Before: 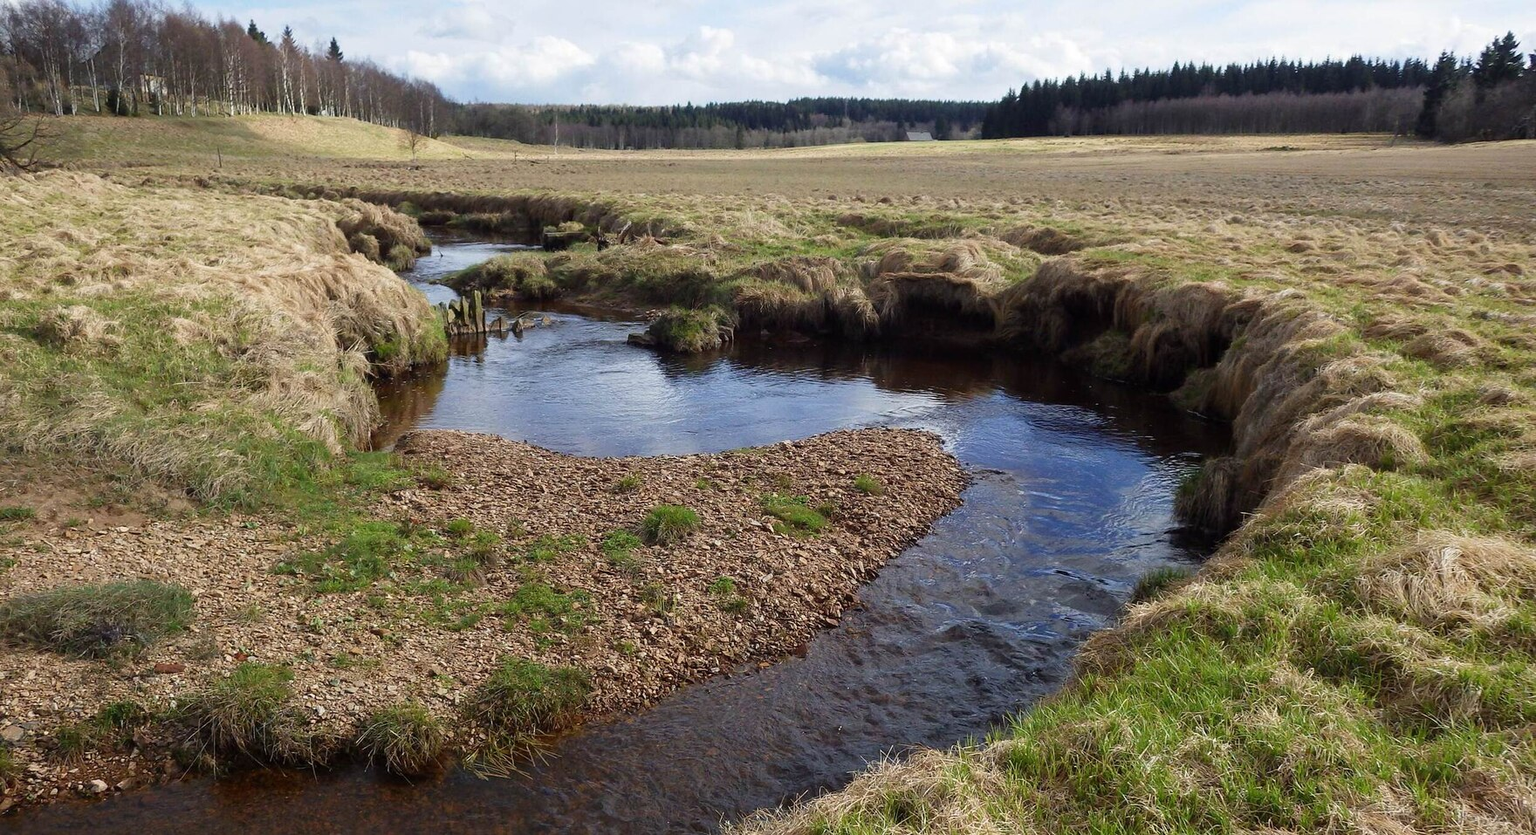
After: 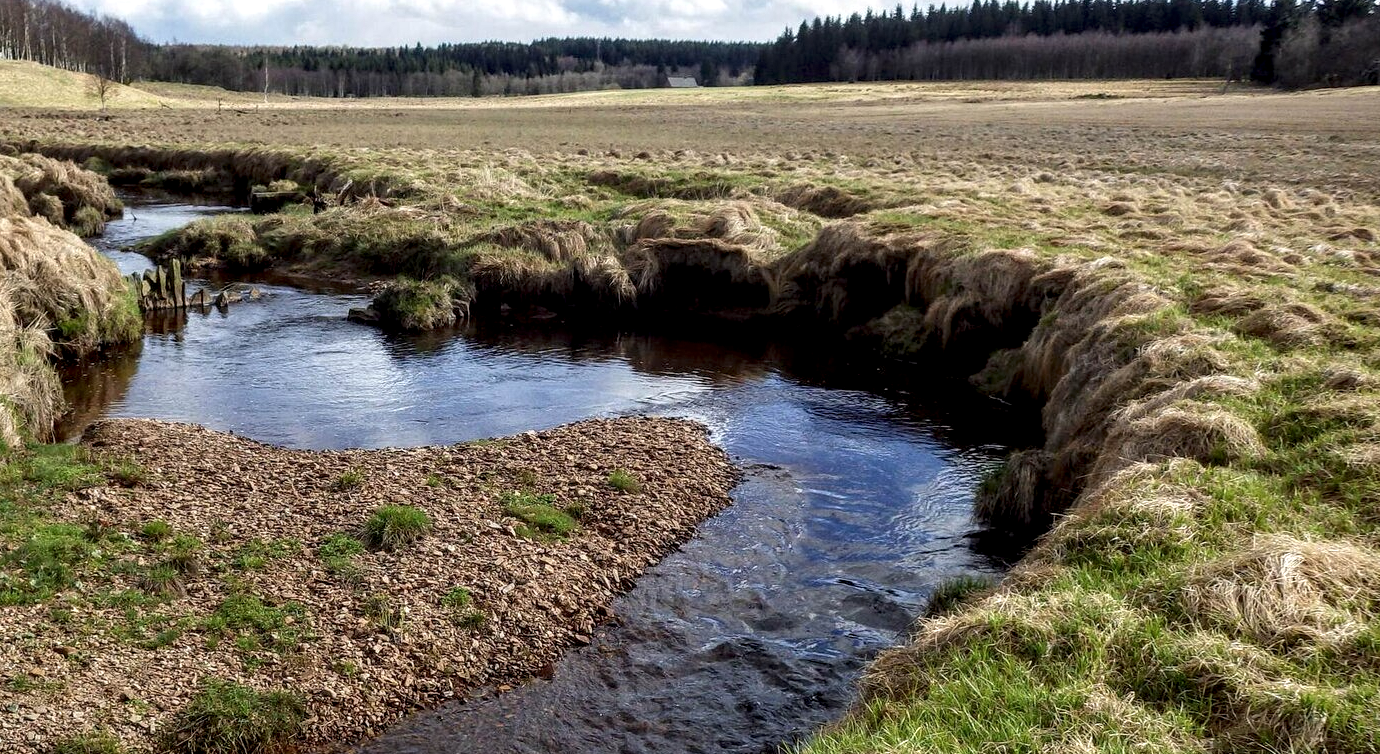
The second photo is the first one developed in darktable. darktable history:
shadows and highlights: shadows 31.31, highlights 0.042, soften with gaussian
local contrast: highlights 60%, shadows 64%, detail 160%
crop and rotate: left 21.113%, top 7.746%, right 0.433%, bottom 13.419%
